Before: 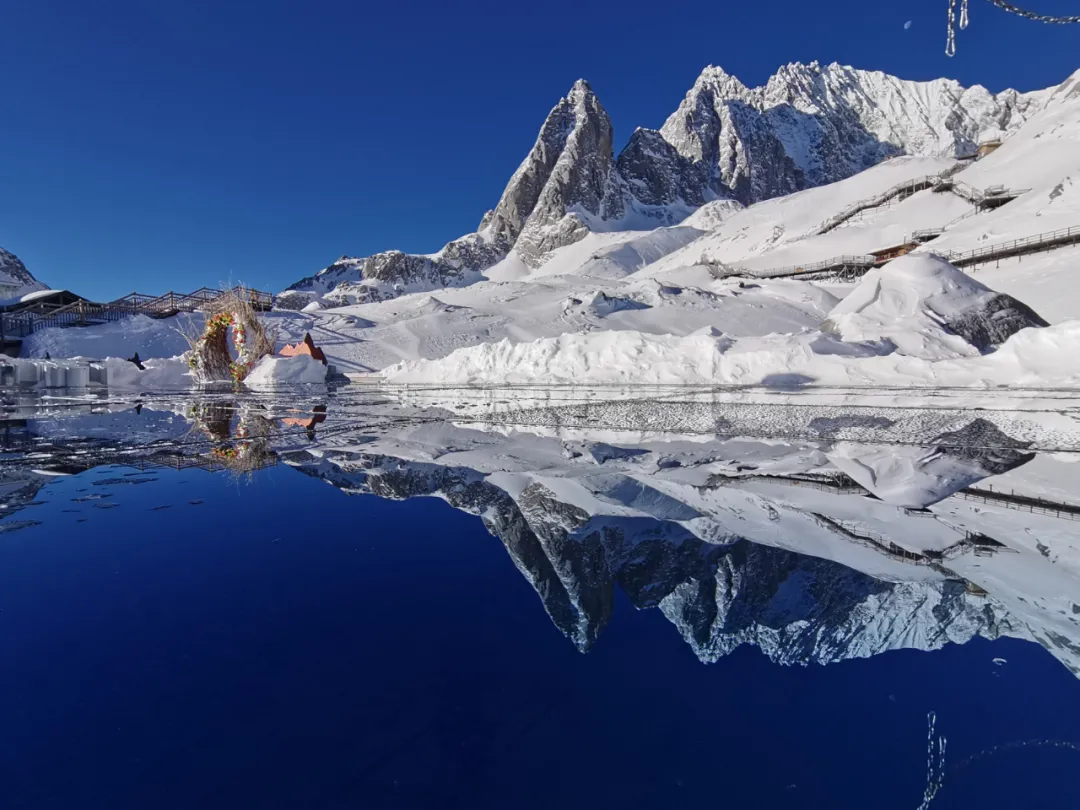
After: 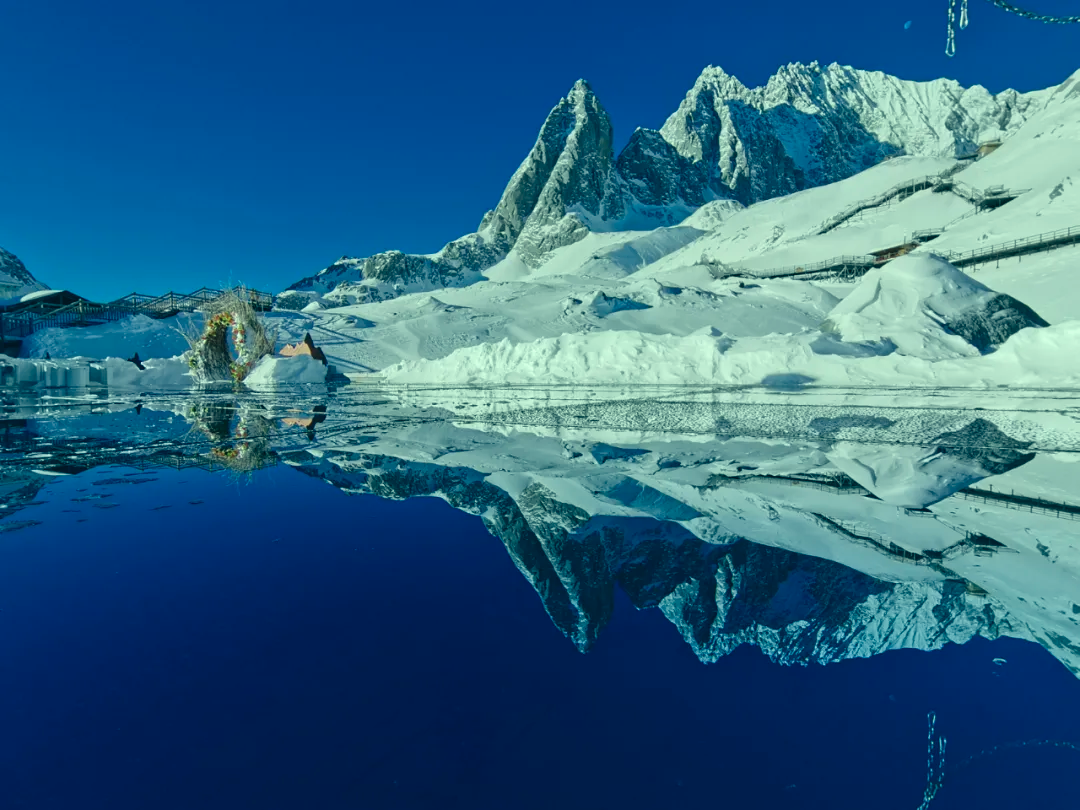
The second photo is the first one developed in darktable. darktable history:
color correction: highlights a* -20.04, highlights b* 9.8, shadows a* -20.8, shadows b* -10.27
